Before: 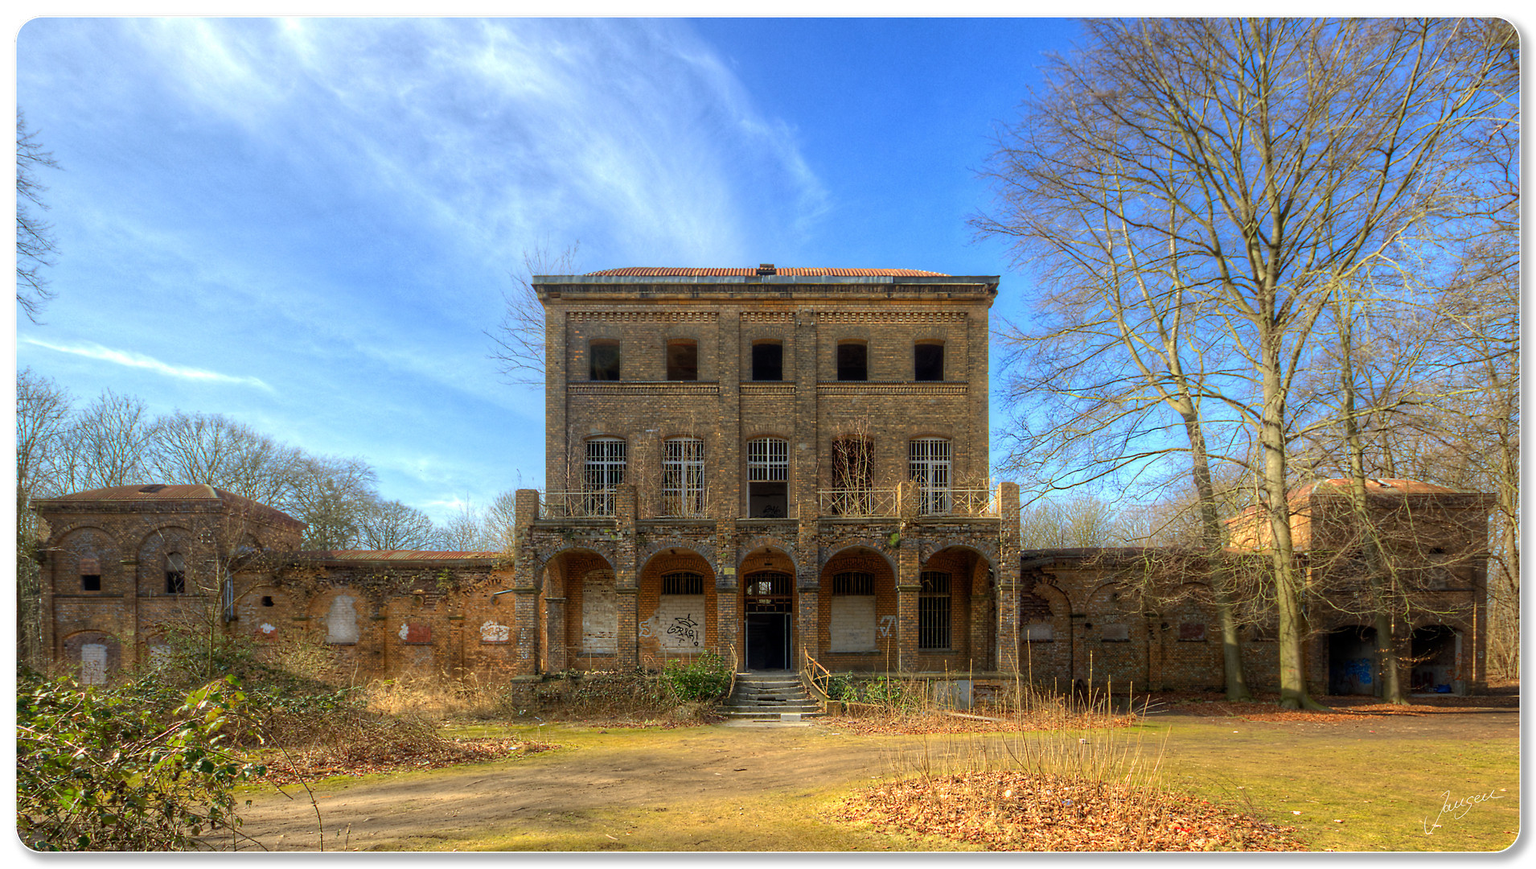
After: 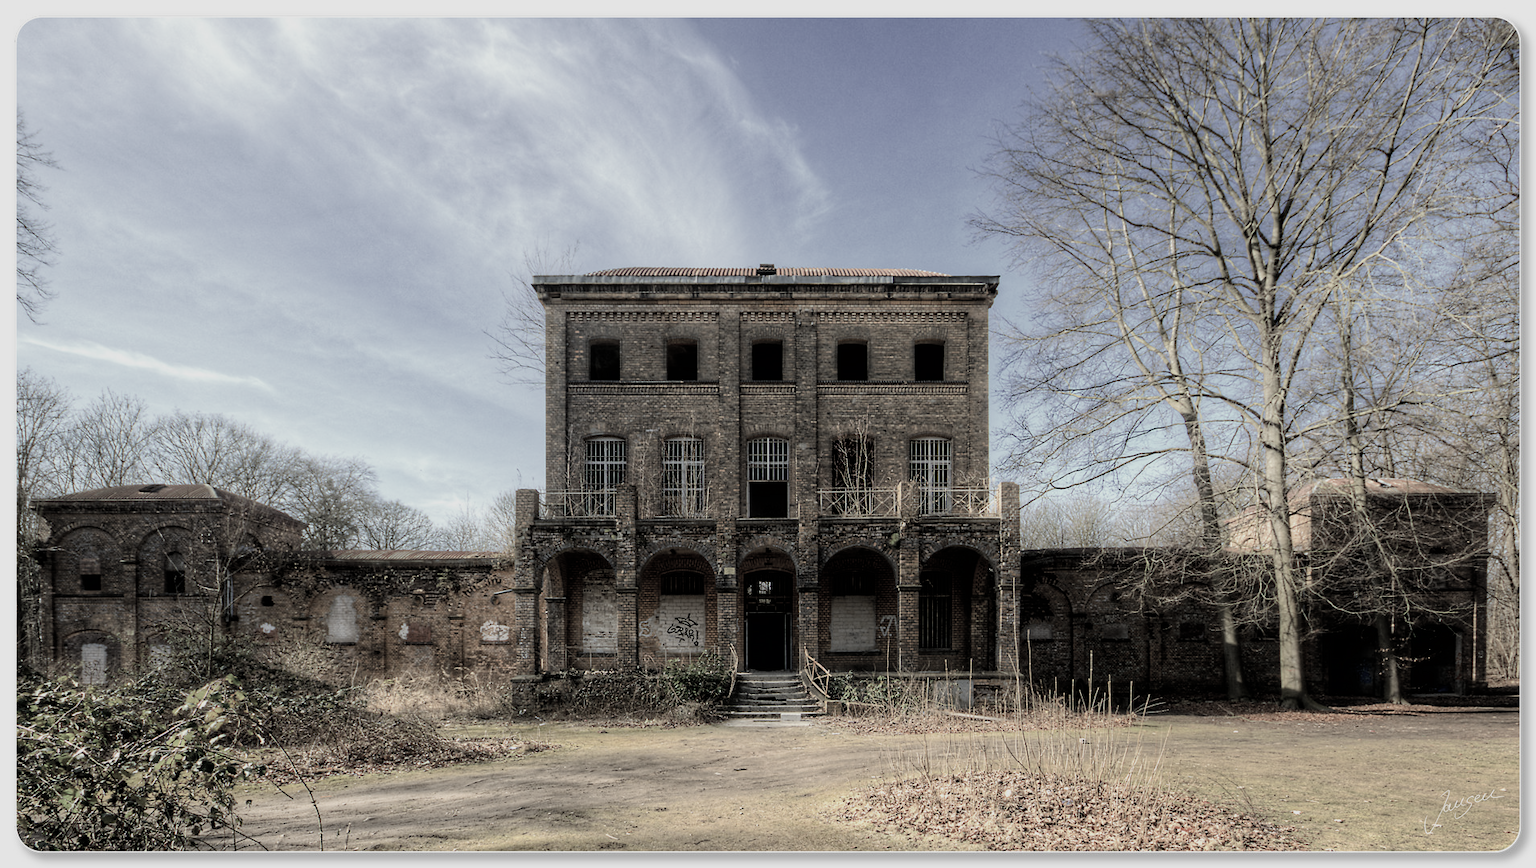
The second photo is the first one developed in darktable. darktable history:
color zones: curves: ch1 [(0, 0.153) (0.143, 0.15) (0.286, 0.151) (0.429, 0.152) (0.571, 0.152) (0.714, 0.151) (0.857, 0.151) (1, 0.153)]
filmic rgb: black relative exposure -5 EV, hardness 2.88, contrast 1.3, highlights saturation mix -30%
